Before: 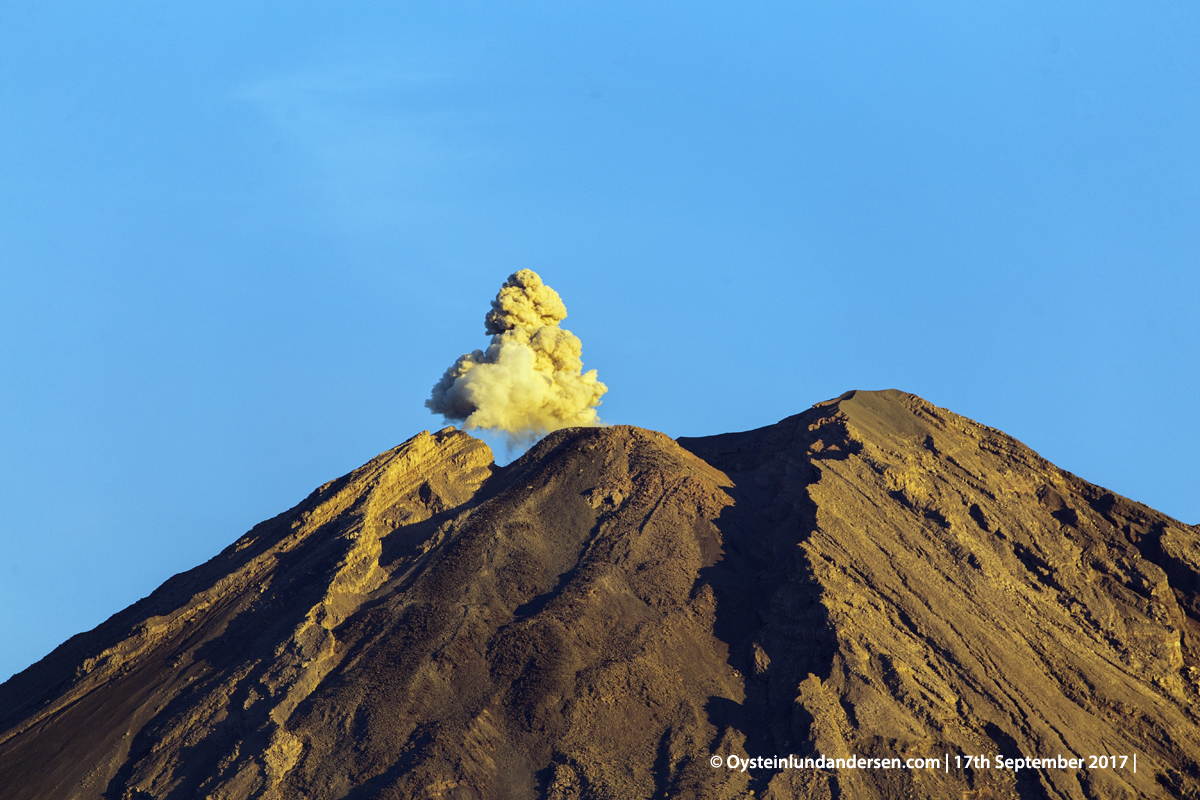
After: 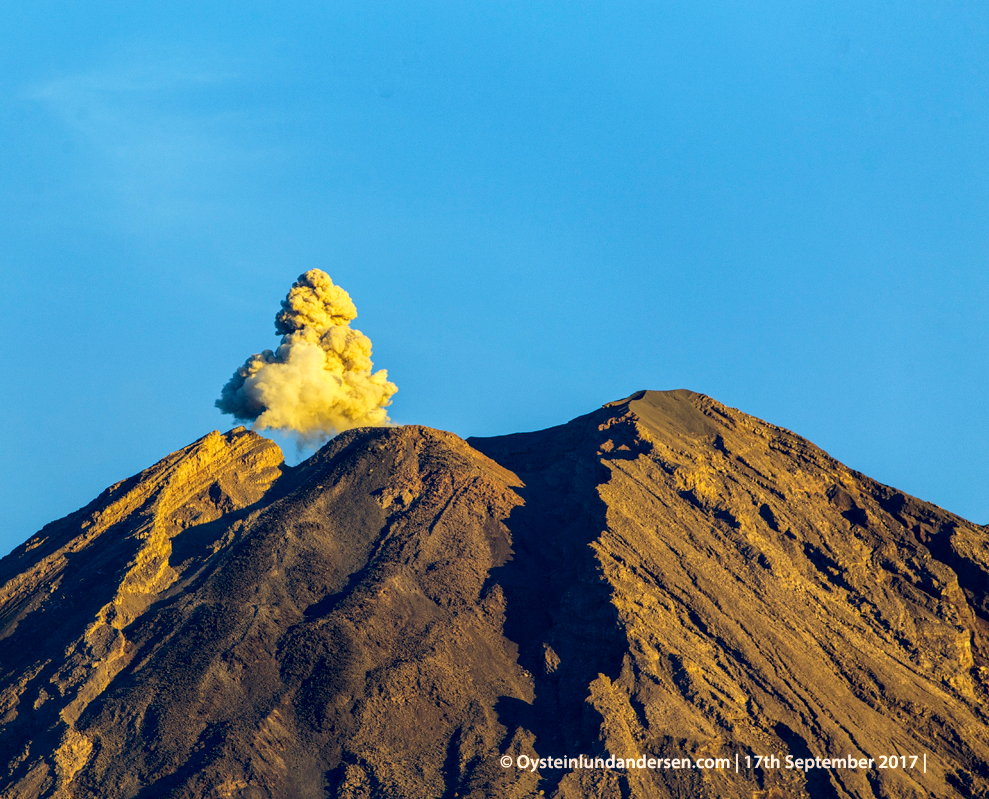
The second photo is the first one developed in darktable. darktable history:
local contrast: on, module defaults
crop: left 17.582%, bottom 0.031%
color correction: highlights a* 10.32, highlights b* 14.66, shadows a* -9.59, shadows b* -15.02
